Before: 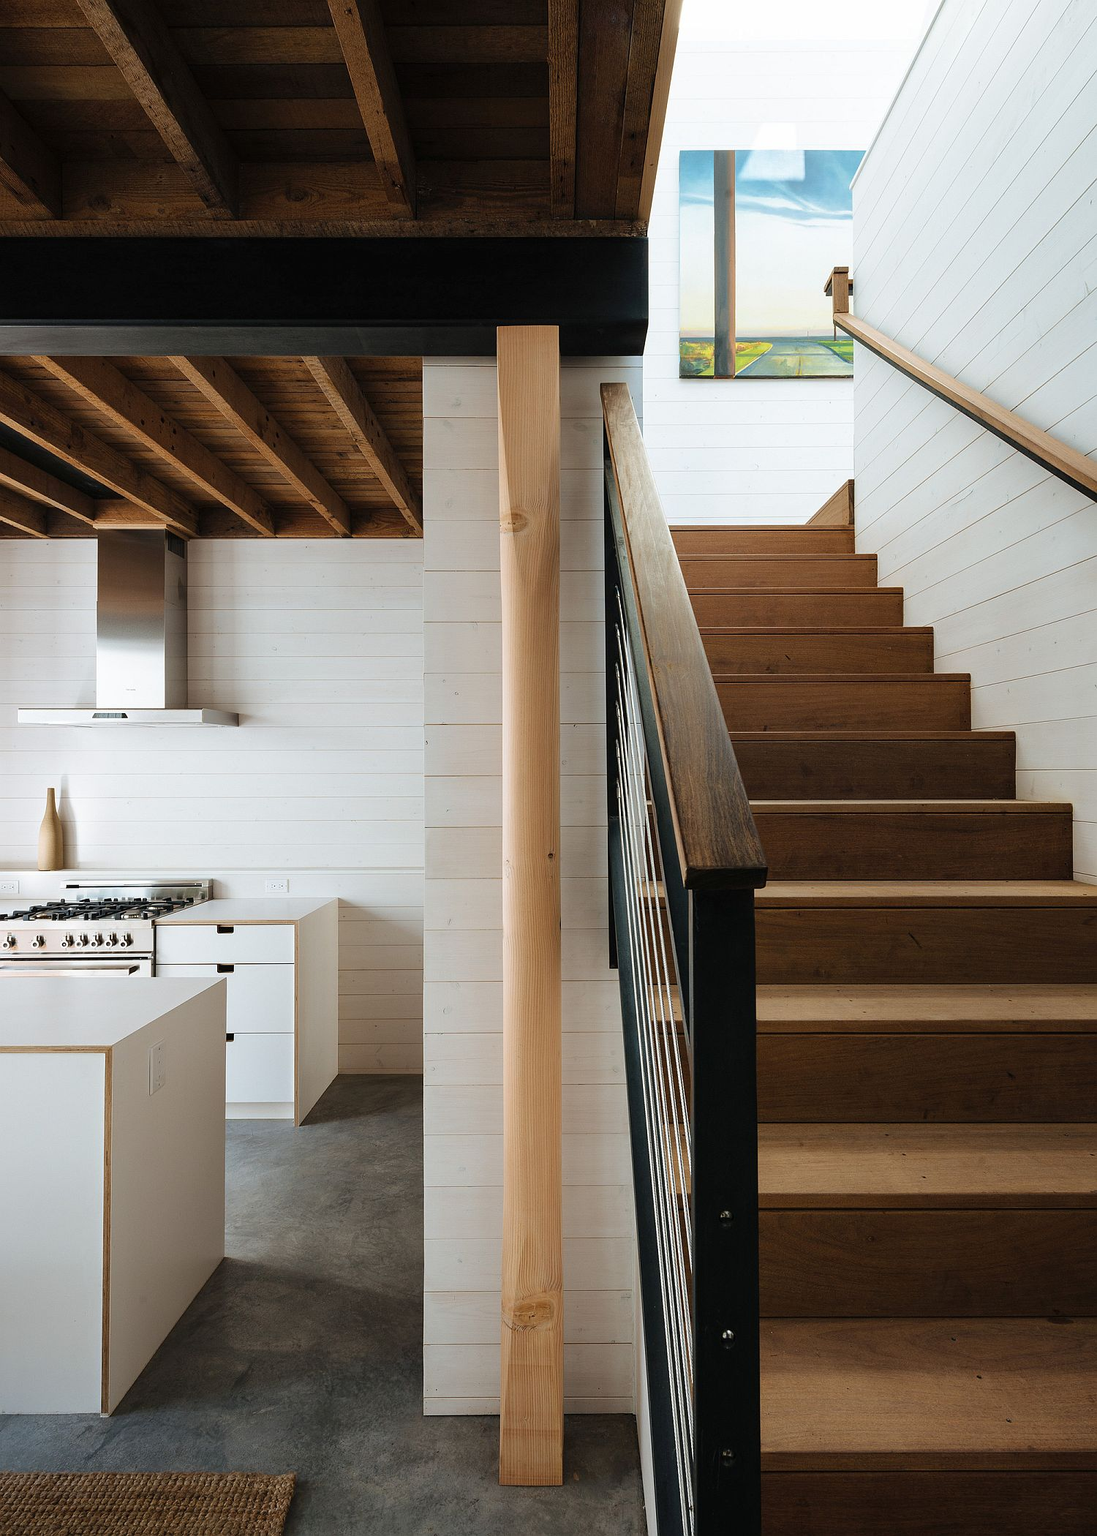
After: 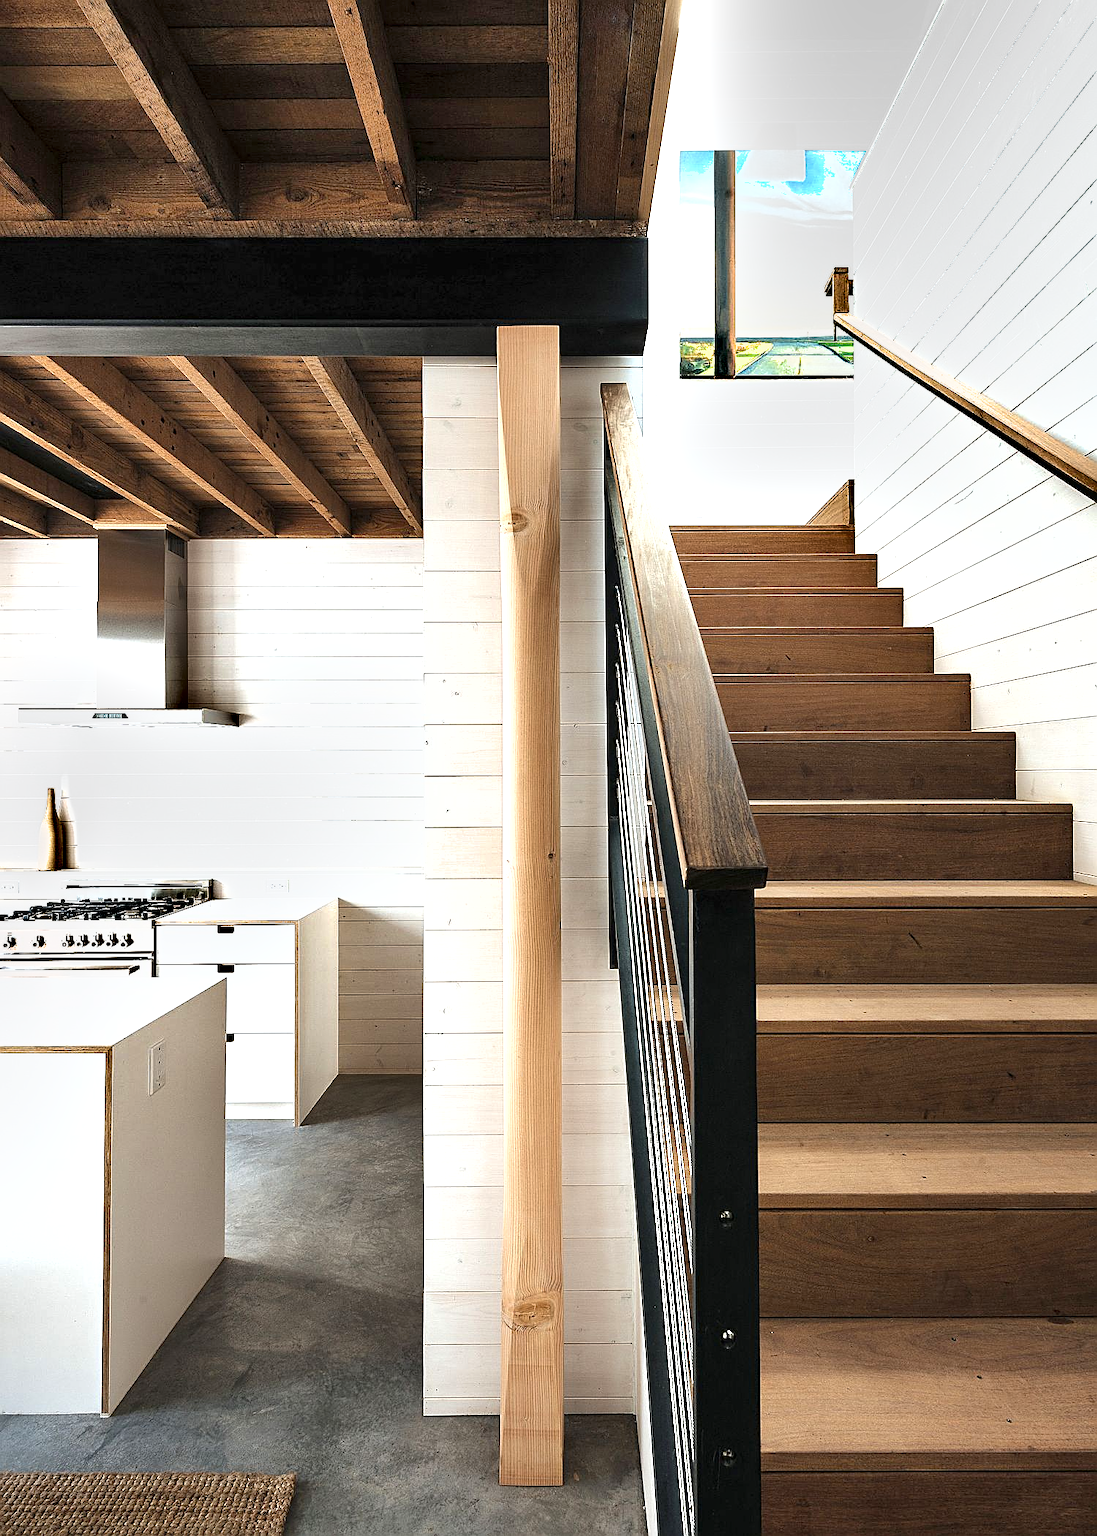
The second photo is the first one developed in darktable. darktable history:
sharpen: on, module defaults
contrast brightness saturation: saturation -0.173
exposure: black level correction 0.001, exposure 1.119 EV, compensate highlight preservation false
shadows and highlights: soften with gaussian
